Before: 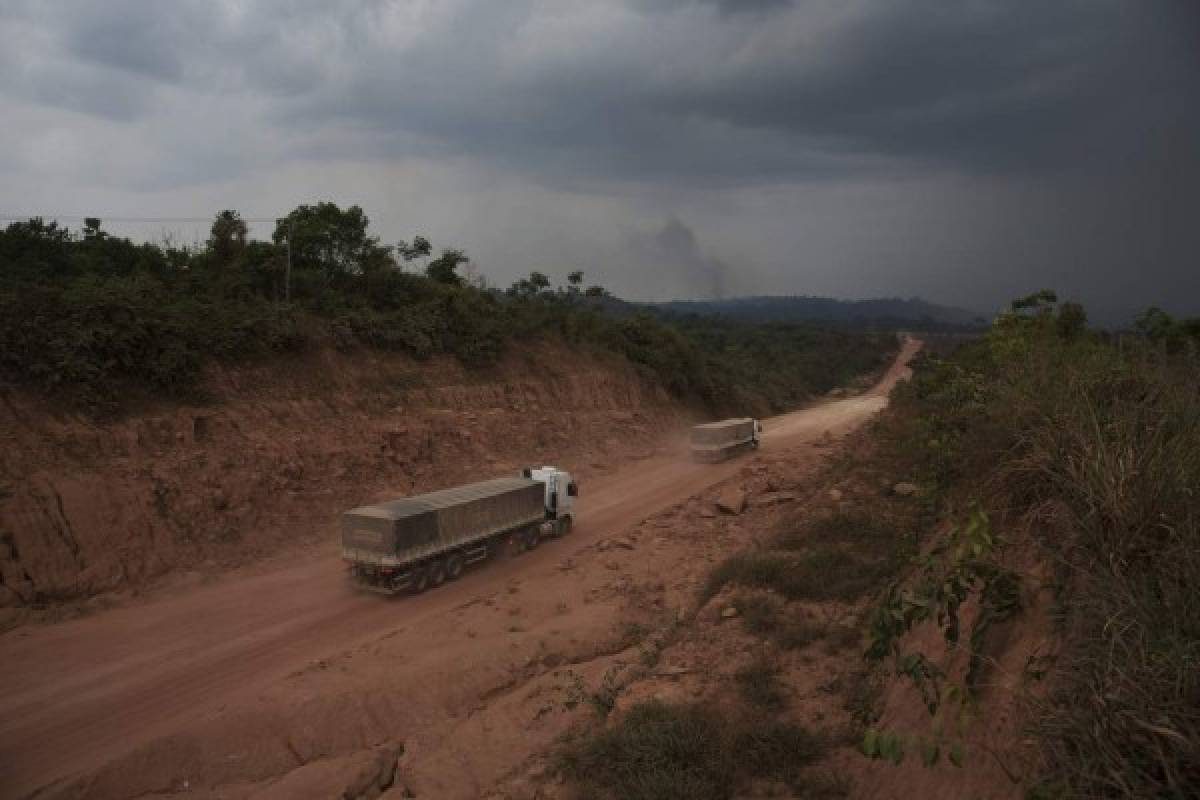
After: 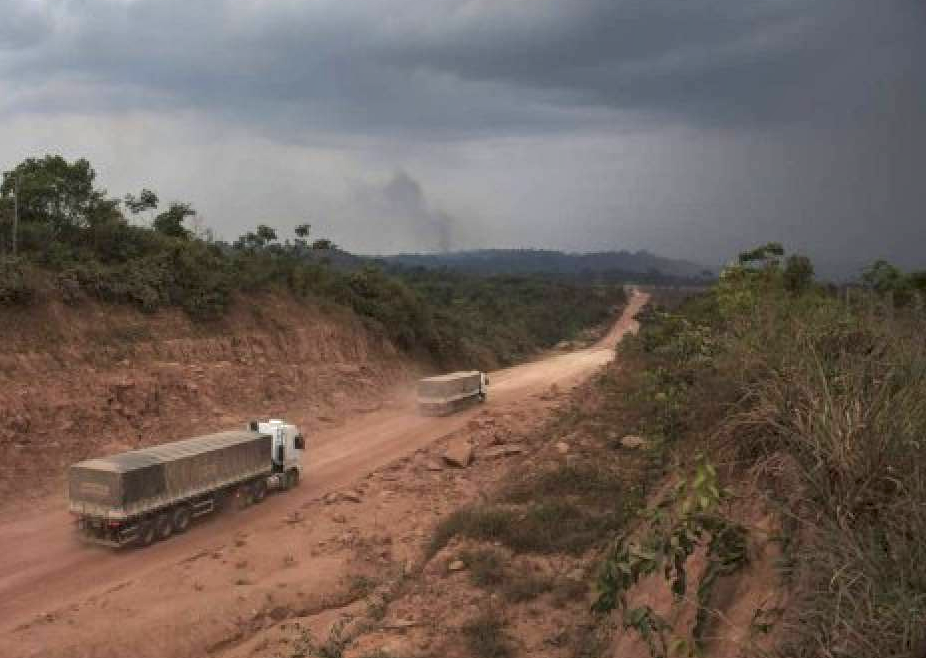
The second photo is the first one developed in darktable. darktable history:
tone equalizer: edges refinement/feathering 500, mask exposure compensation -1.57 EV, preserve details no
crop: left 22.752%, top 5.885%, bottom 11.835%
shadows and highlights: shadows 39.69, highlights -59.9
local contrast: on, module defaults
exposure: black level correction 0, exposure 1.001 EV, compensate highlight preservation false
